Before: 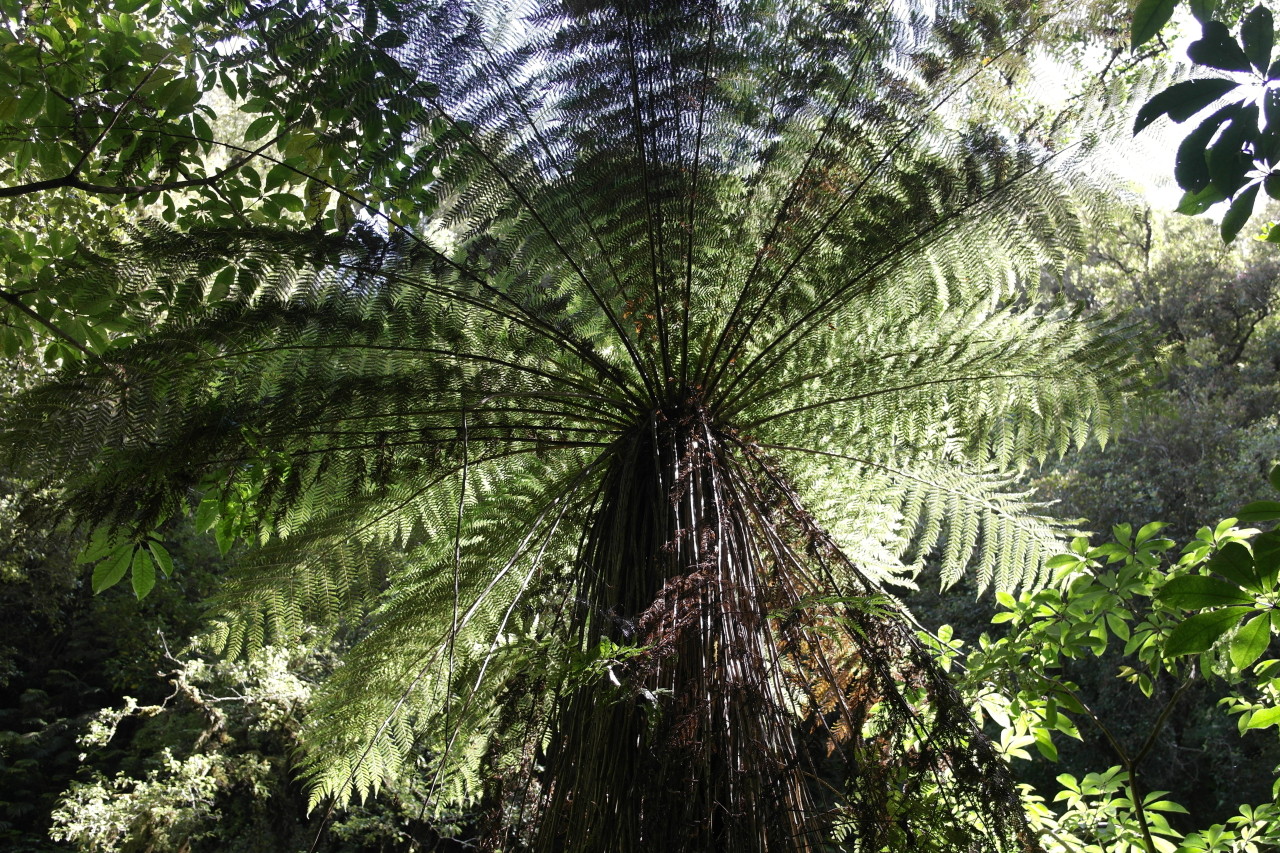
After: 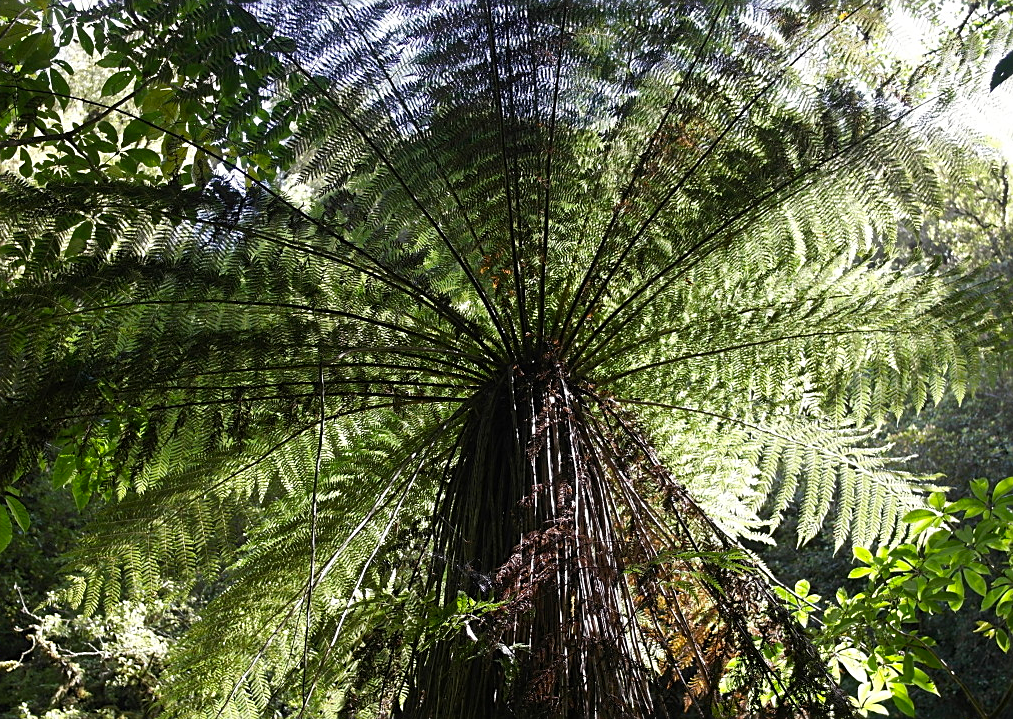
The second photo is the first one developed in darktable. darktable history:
crop: left 11.225%, top 5.381%, right 9.565%, bottom 10.314%
sharpen: on, module defaults
color balance rgb: perceptual saturation grading › global saturation 20%, global vibrance 10%
